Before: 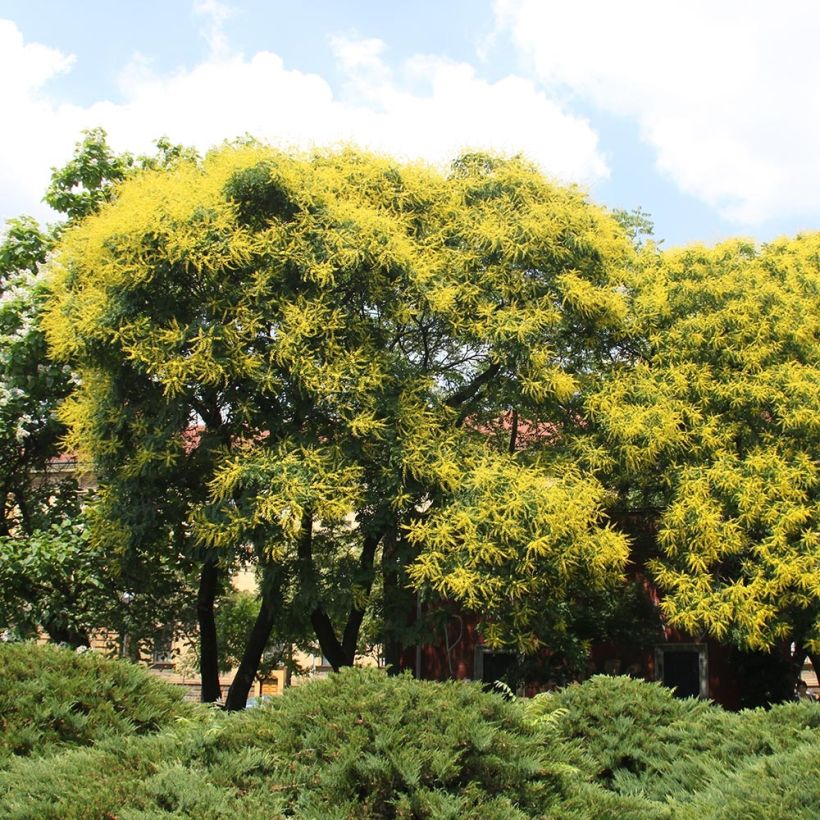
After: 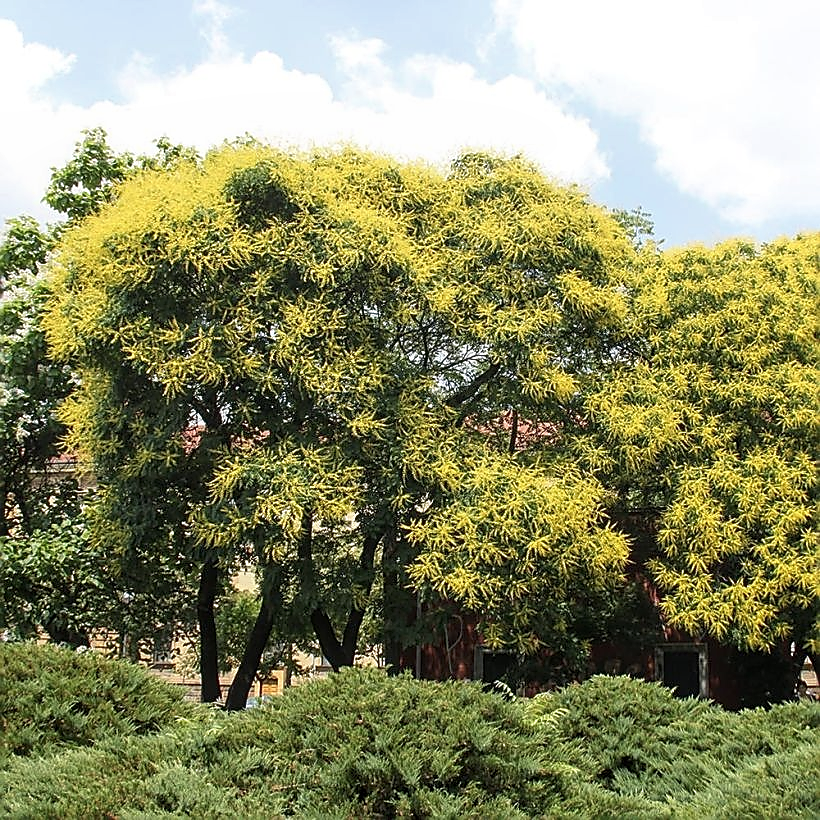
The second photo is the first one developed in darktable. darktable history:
contrast brightness saturation: saturation -0.094
local contrast: on, module defaults
sharpen: radius 1.393, amount 1.268, threshold 0.665
